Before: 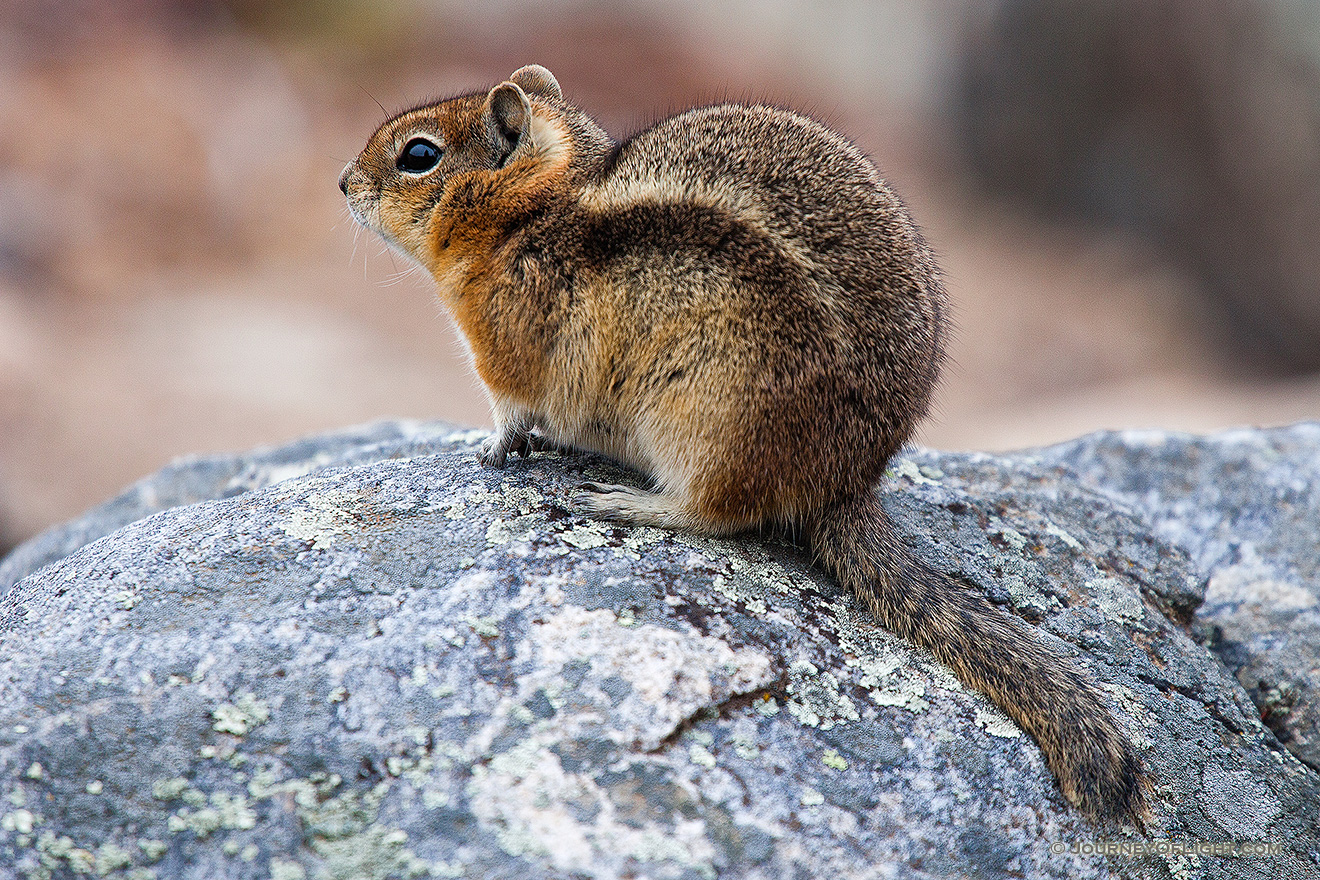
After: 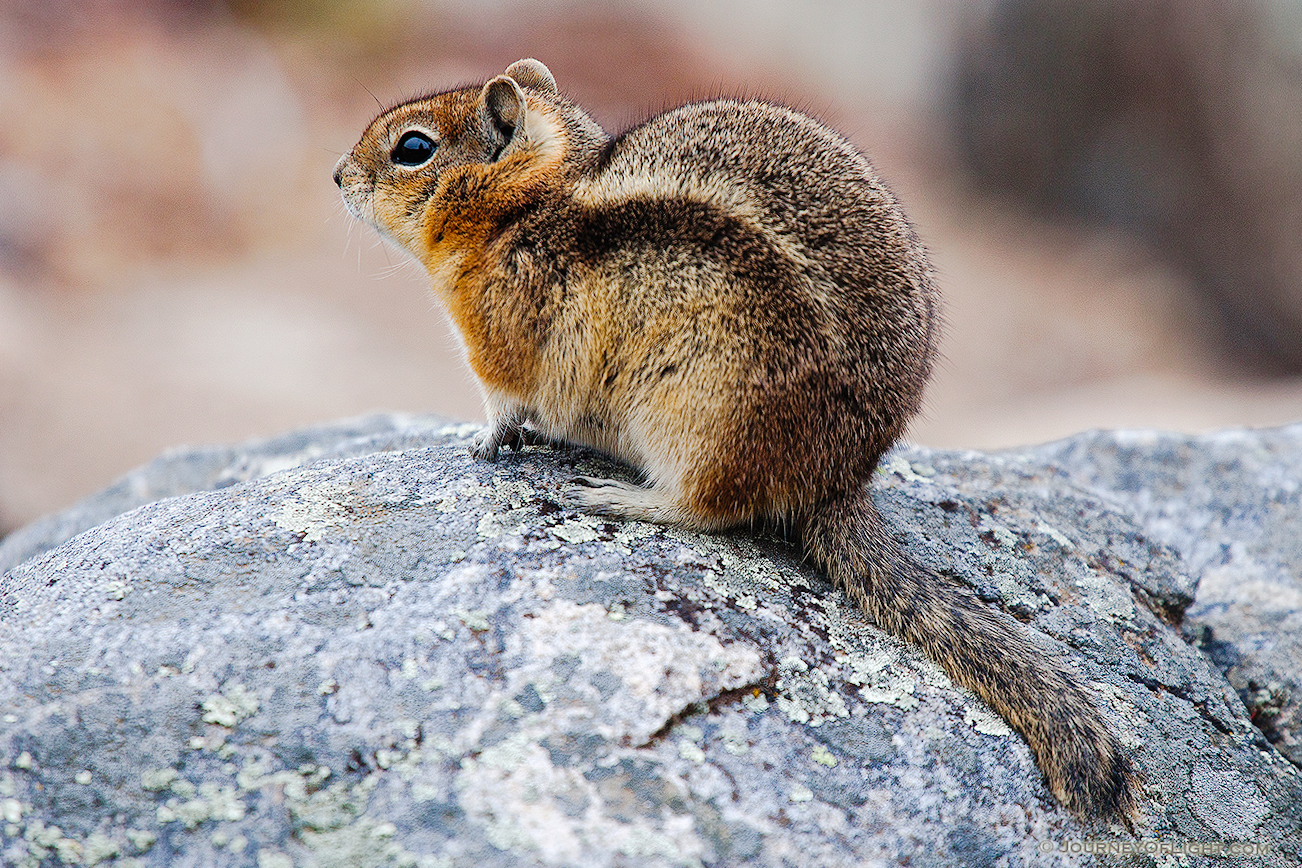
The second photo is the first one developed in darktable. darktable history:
tone curve: curves: ch0 [(0, 0) (0.003, 0.009) (0.011, 0.013) (0.025, 0.022) (0.044, 0.039) (0.069, 0.055) (0.1, 0.077) (0.136, 0.113) (0.177, 0.158) (0.224, 0.213) (0.277, 0.289) (0.335, 0.367) (0.399, 0.451) (0.468, 0.532) (0.543, 0.615) (0.623, 0.696) (0.709, 0.755) (0.801, 0.818) (0.898, 0.893) (1, 1)], preserve colors none
crop and rotate: angle -0.5°
